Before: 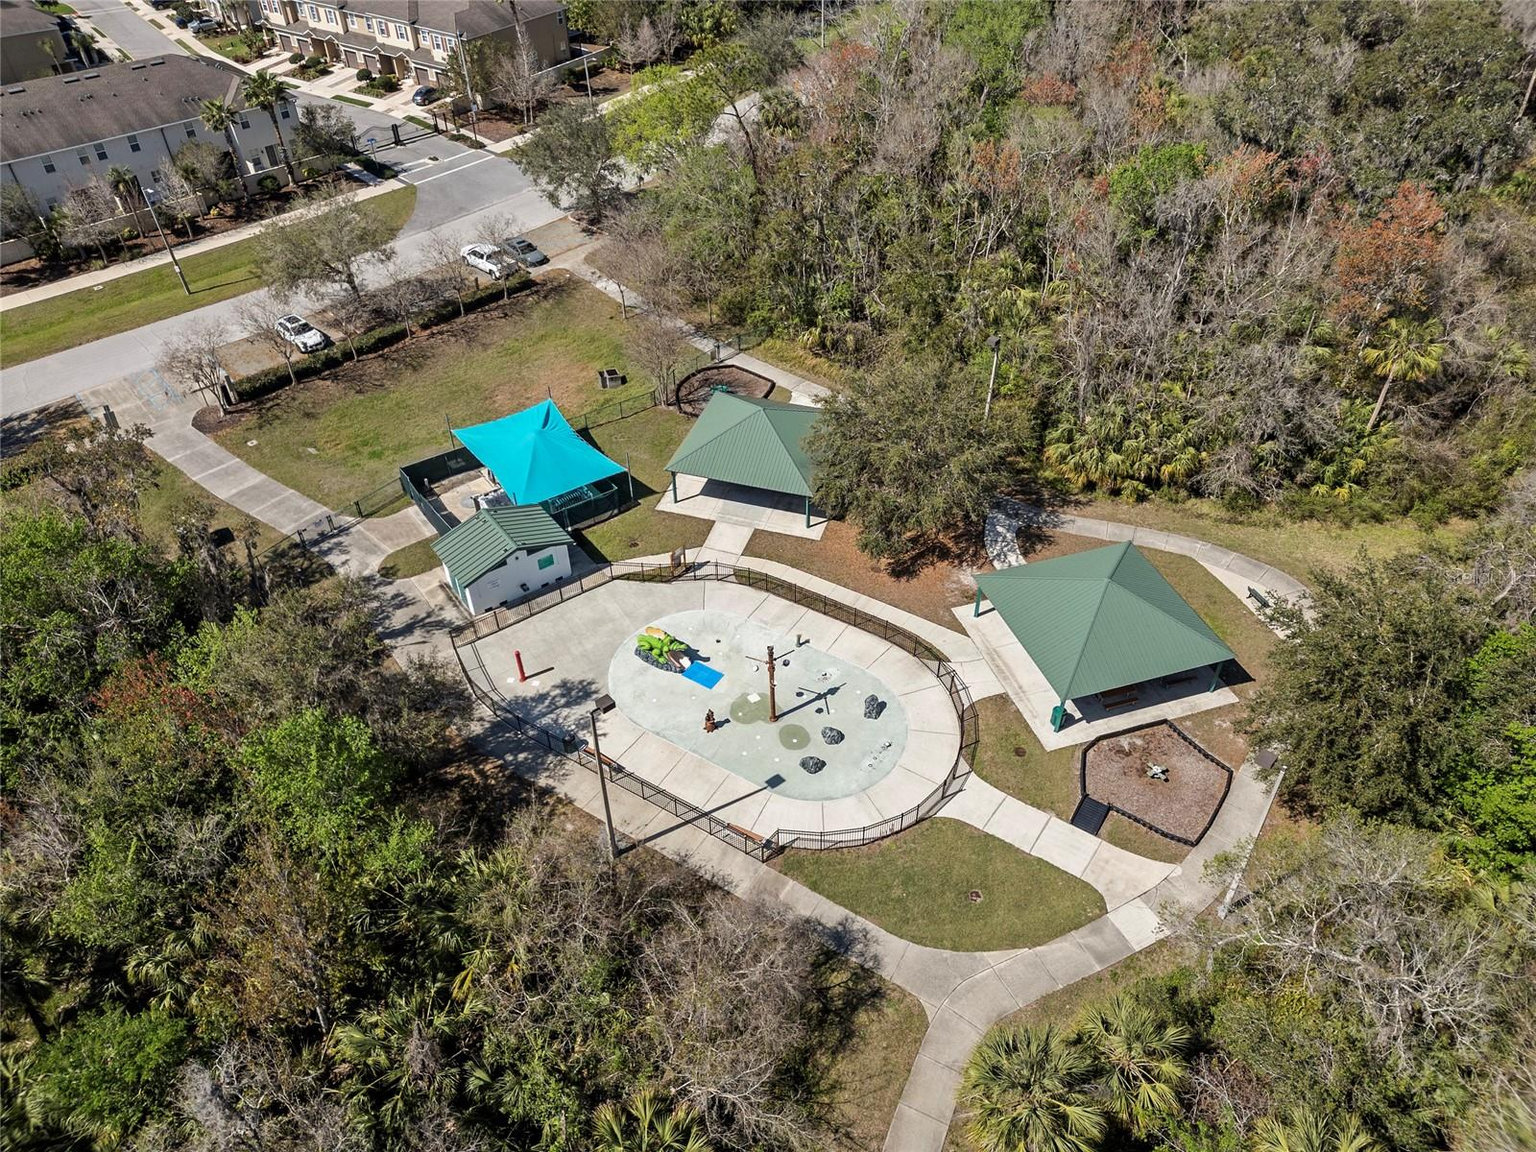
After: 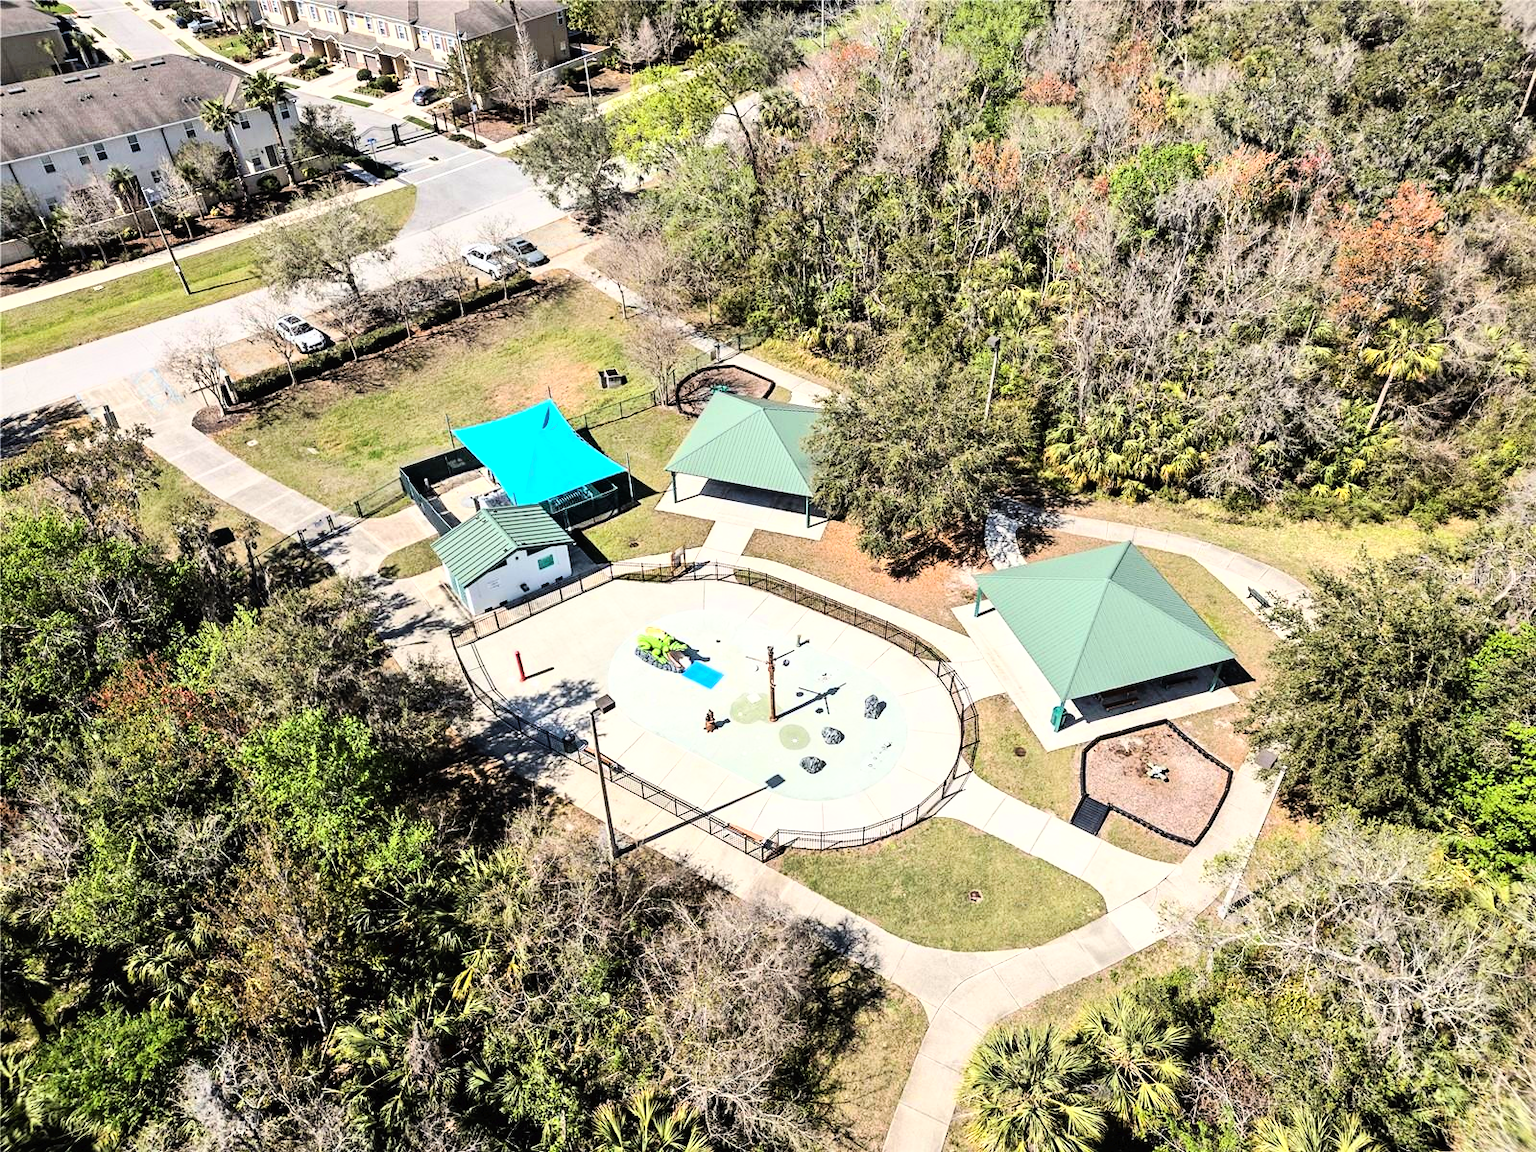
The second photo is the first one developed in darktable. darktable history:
base curve: curves: ch0 [(0, 0) (0.007, 0.004) (0.027, 0.03) (0.046, 0.07) (0.207, 0.54) (0.442, 0.872) (0.673, 0.972) (1, 1)], preserve colors average RGB
tone curve: curves: ch0 [(0, 0) (0.003, 0.012) (0.011, 0.015) (0.025, 0.027) (0.044, 0.045) (0.069, 0.064) (0.1, 0.093) (0.136, 0.133) (0.177, 0.177) (0.224, 0.221) (0.277, 0.272) (0.335, 0.342) (0.399, 0.398) (0.468, 0.462) (0.543, 0.547) (0.623, 0.624) (0.709, 0.711) (0.801, 0.792) (0.898, 0.889) (1, 1)], preserve colors none
tone equalizer: on, module defaults
